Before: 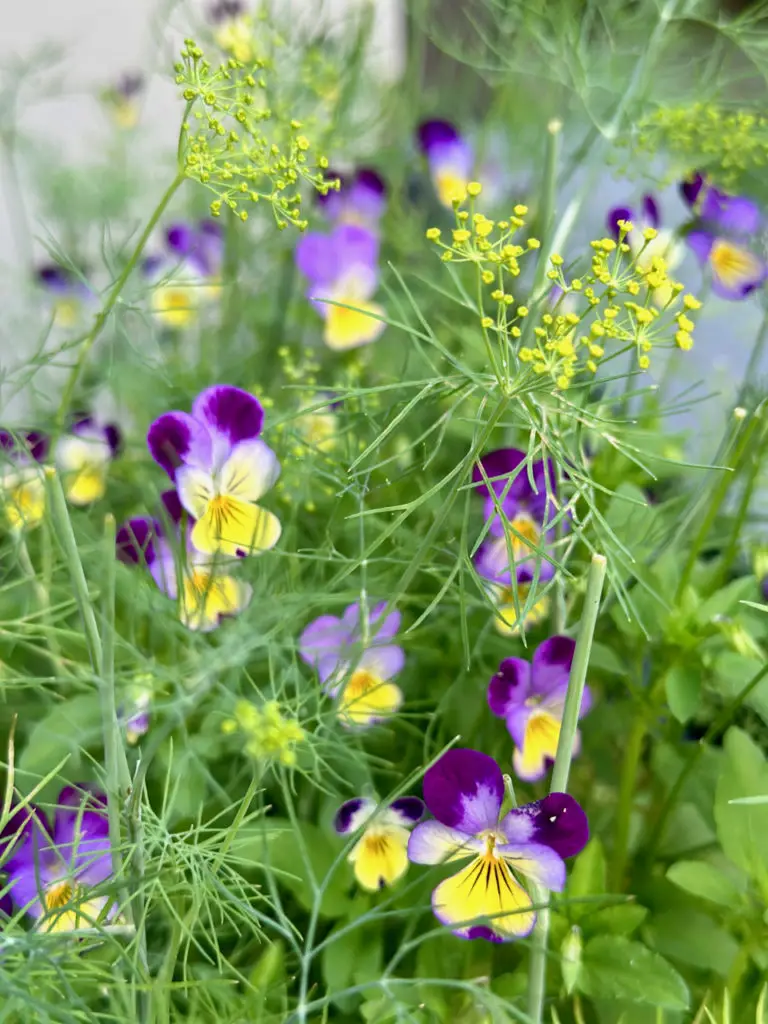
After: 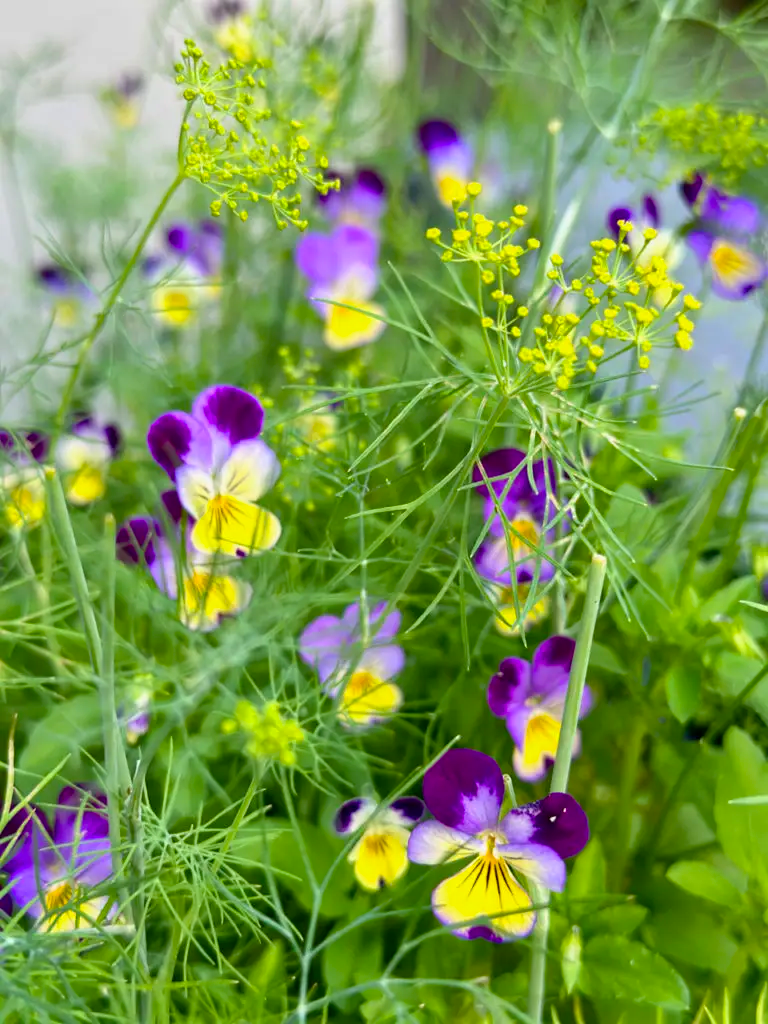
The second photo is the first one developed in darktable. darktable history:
color balance rgb: linear chroma grading › global chroma 9.12%, perceptual saturation grading › global saturation 15.904%
